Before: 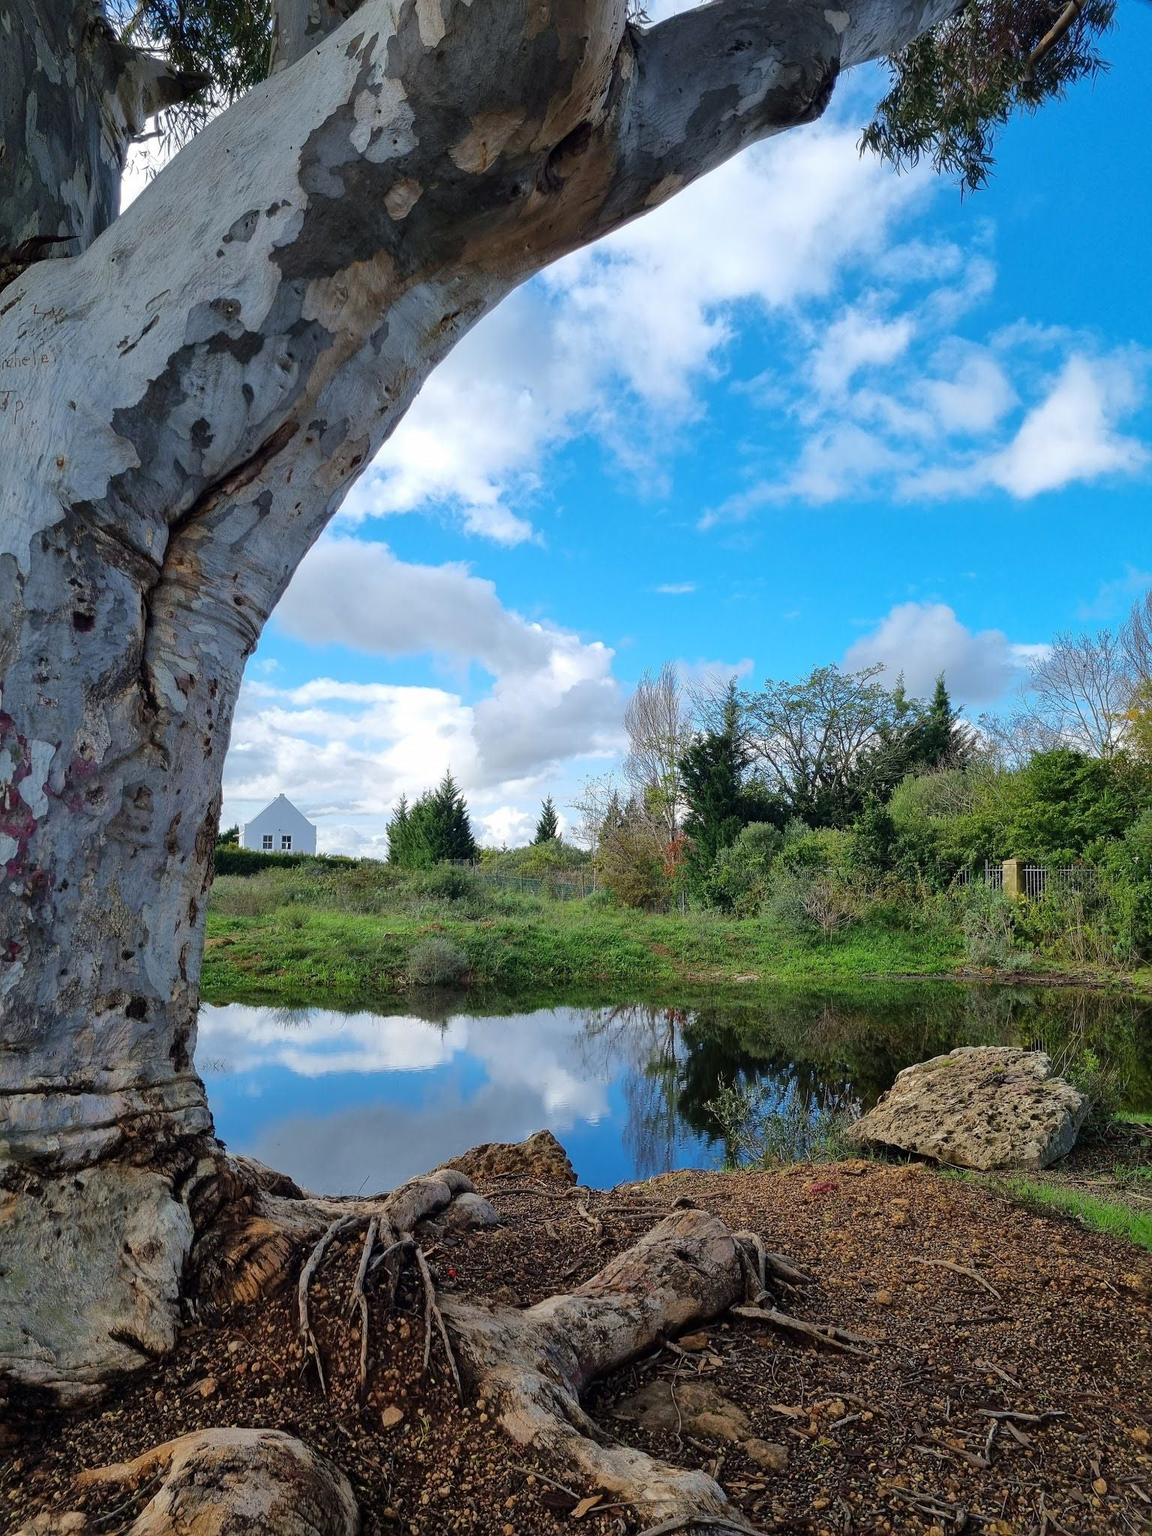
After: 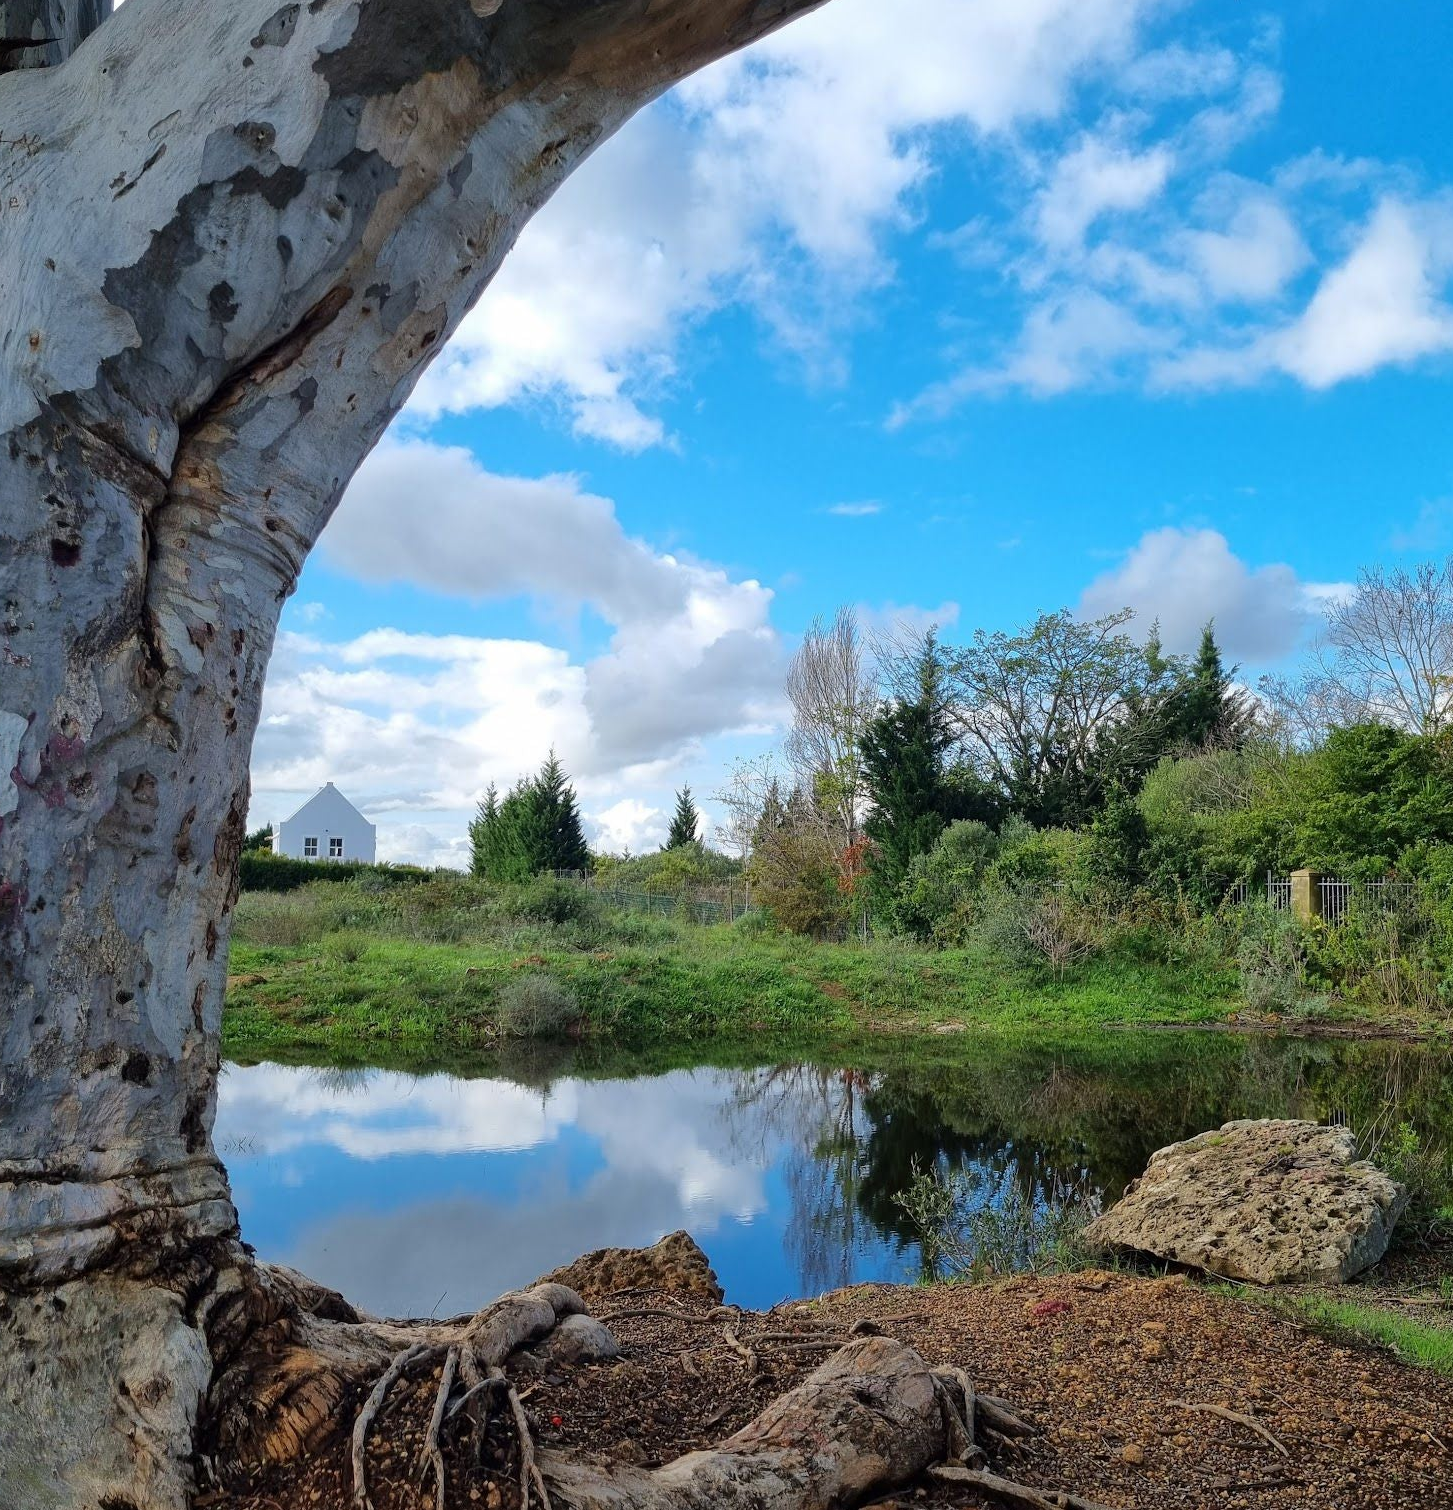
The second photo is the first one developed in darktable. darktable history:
crop and rotate: left 3.007%, top 13.483%, right 2.381%, bottom 12.74%
